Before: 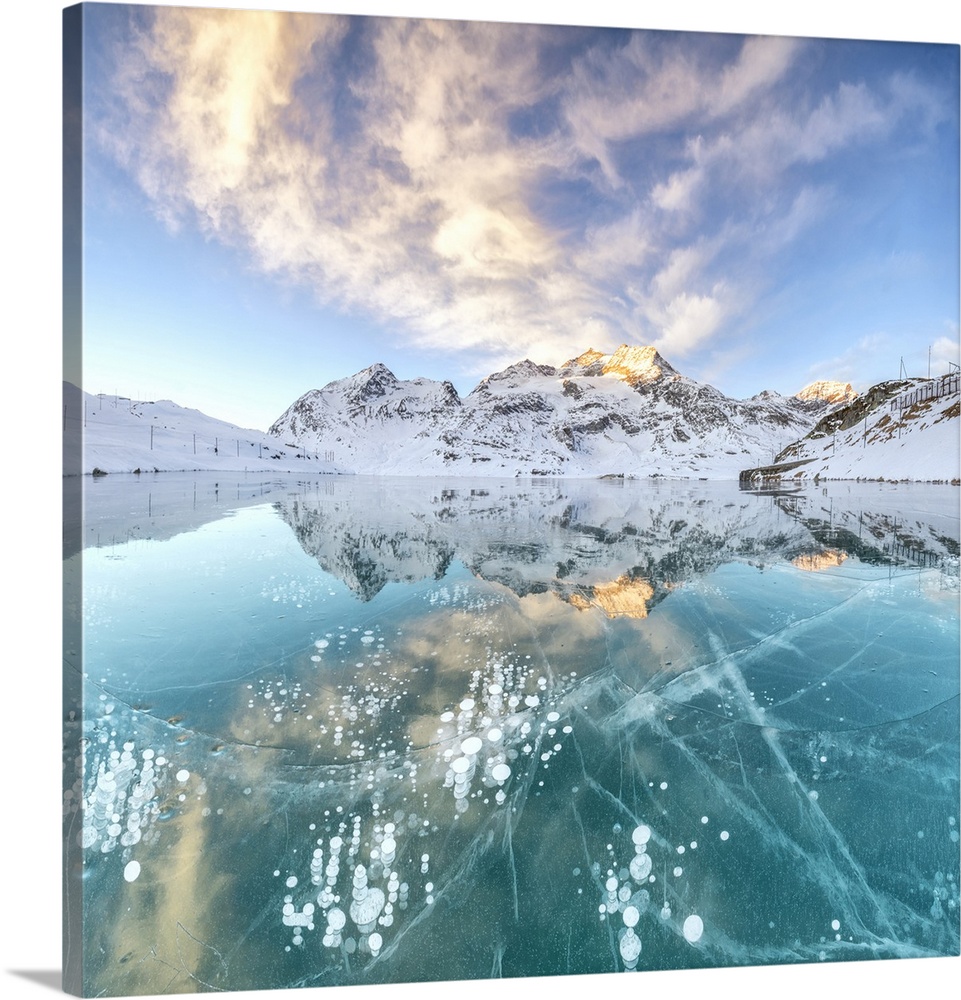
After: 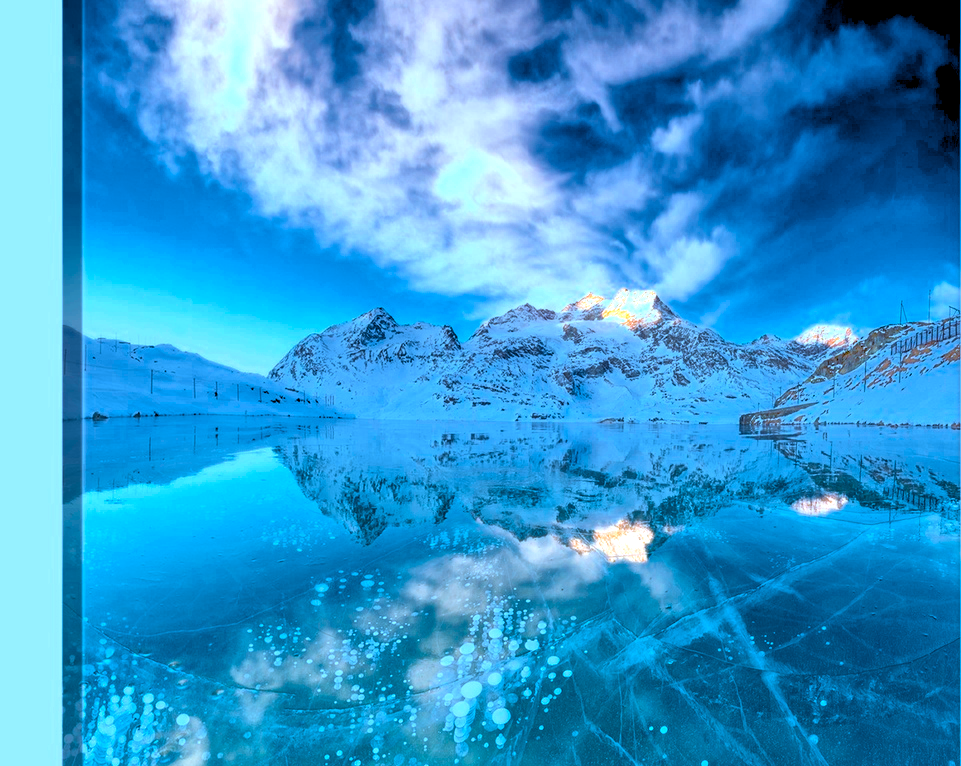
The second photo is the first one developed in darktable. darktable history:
crop: top 5.667%, bottom 17.637%
tone equalizer: -7 EV 0.15 EV, -6 EV 0.6 EV, -5 EV 1.15 EV, -4 EV 1.33 EV, -3 EV 1.15 EV, -2 EV 0.6 EV, -1 EV 0.15 EV, mask exposure compensation -0.5 EV
vibrance: on, module defaults
color calibration: output R [1.422, -0.35, -0.252, 0], output G [-0.238, 1.259, -0.084, 0], output B [-0.081, -0.196, 1.58, 0], output brightness [0.49, 0.671, -0.57, 0], illuminant same as pipeline (D50), adaptation none (bypass), saturation algorithm version 1 (2020)
white balance: red 0.926, green 1.003, blue 1.133
